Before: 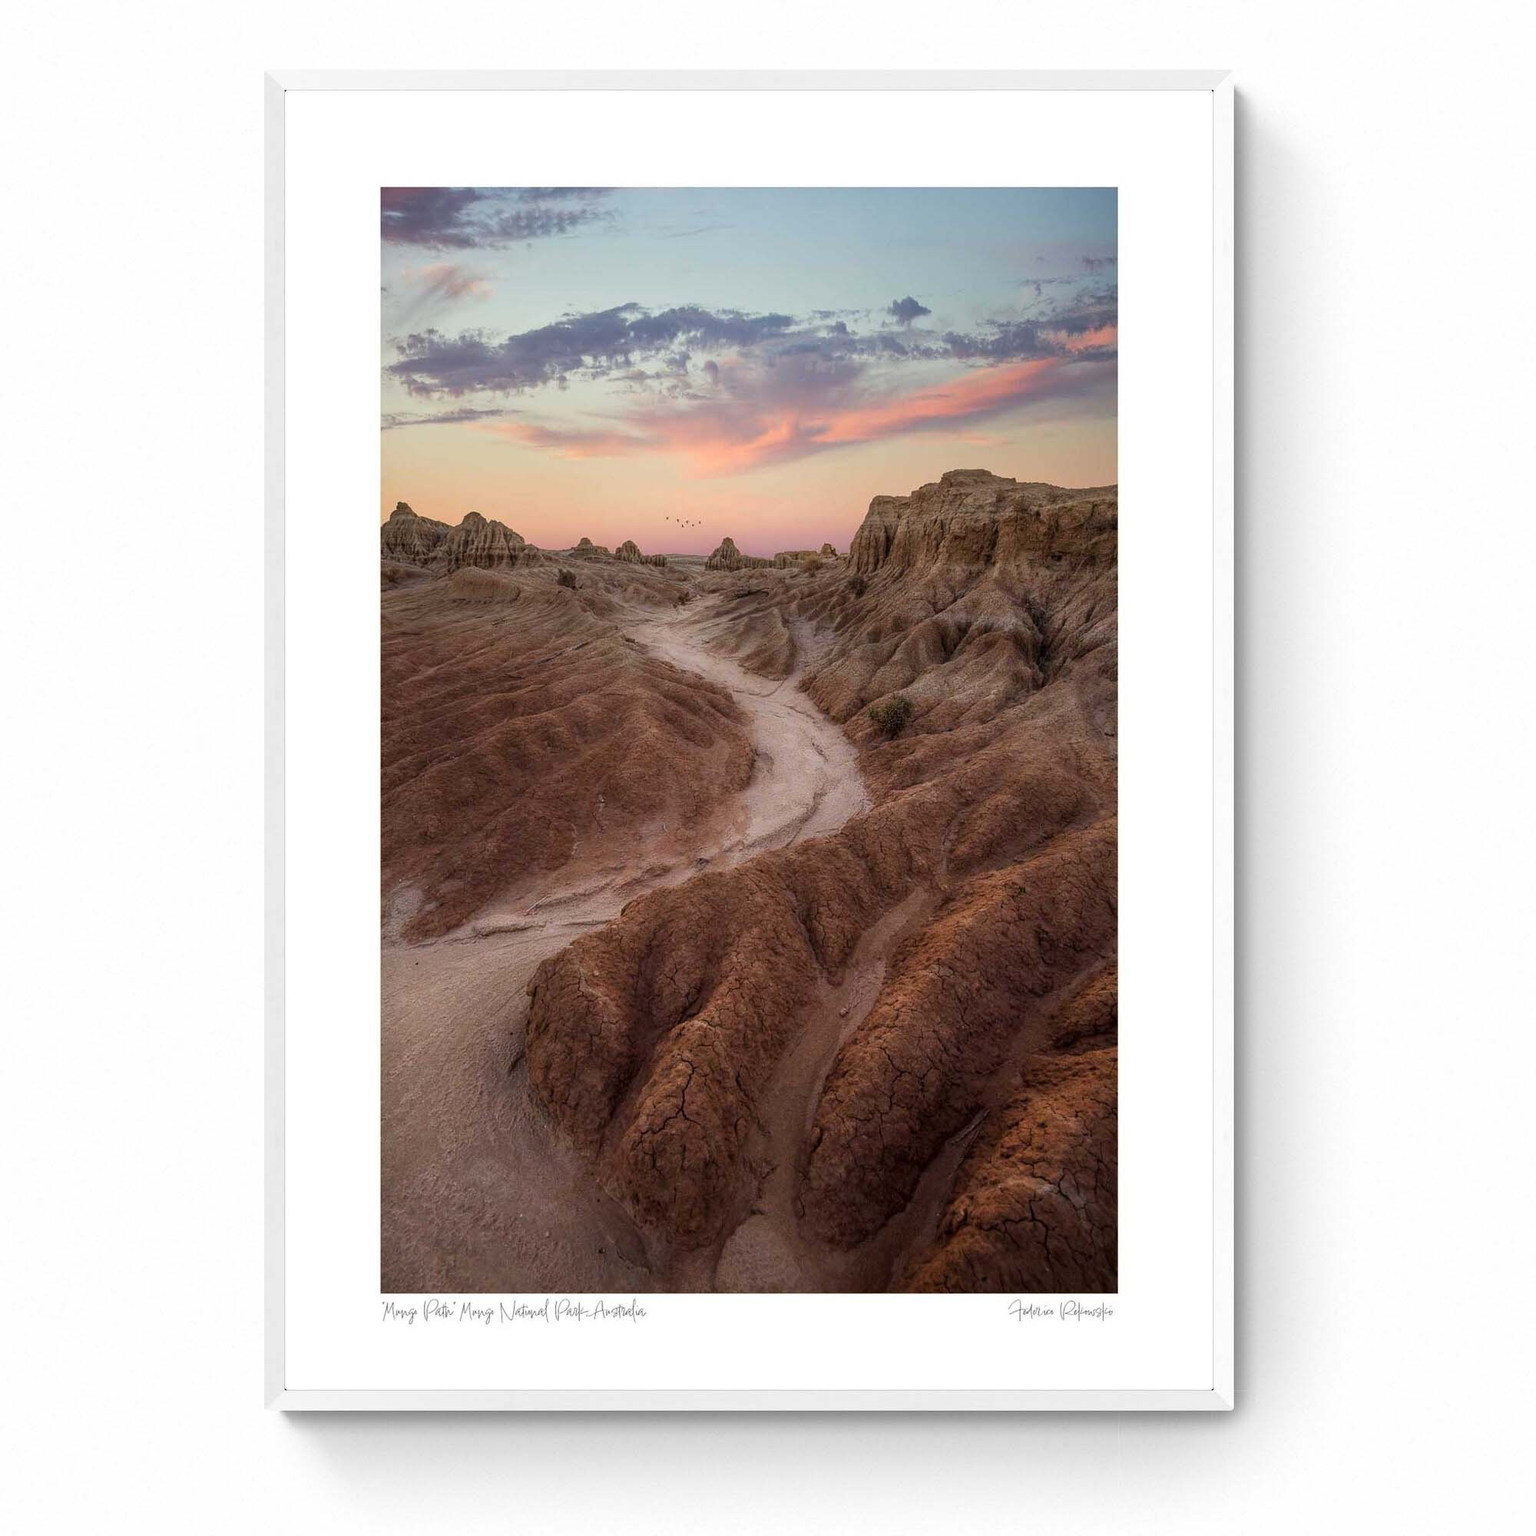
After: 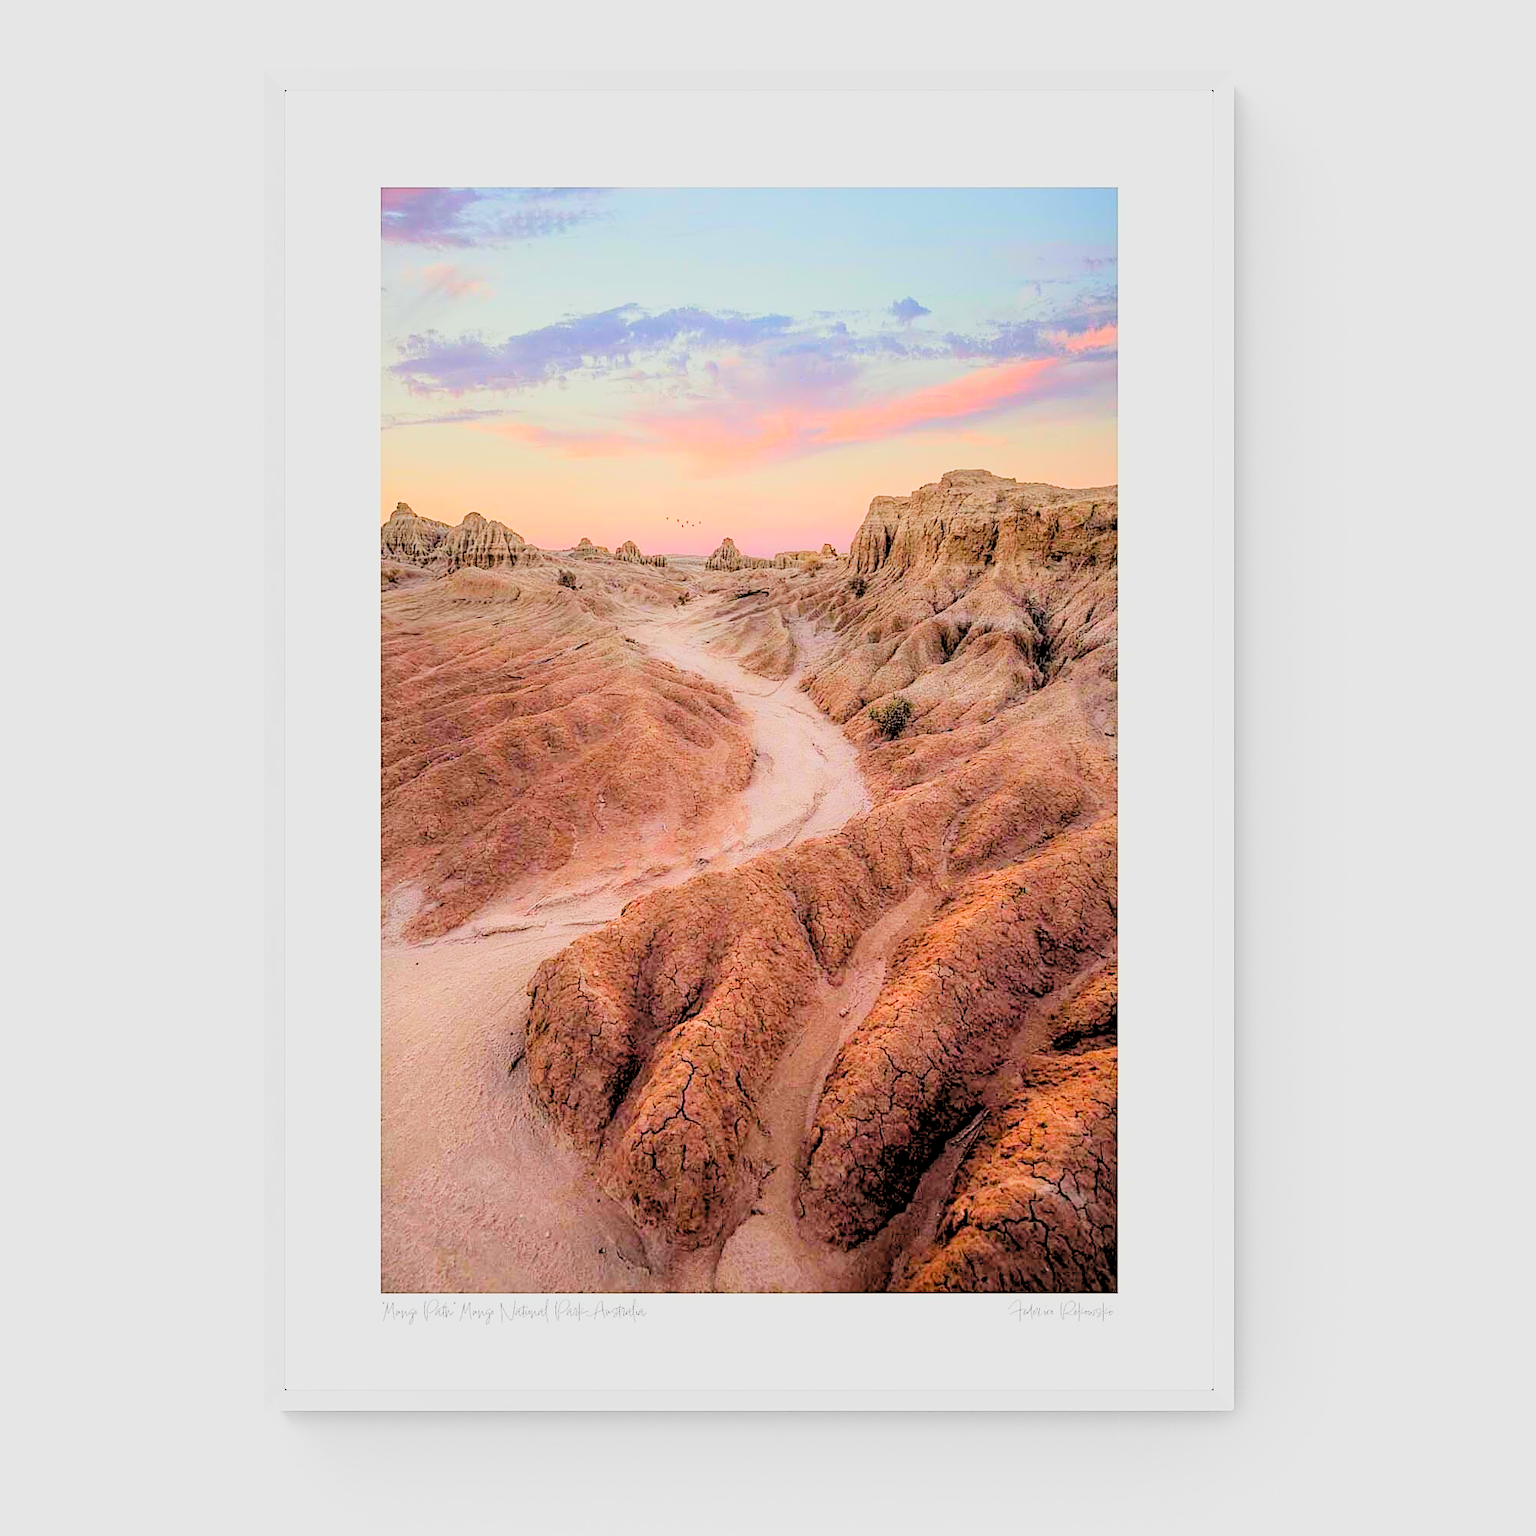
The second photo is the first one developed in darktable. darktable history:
exposure: black level correction 0.001, exposure 0.955 EV, compensate highlight preservation false
levels: levels [0.072, 0.414, 0.976]
sharpen: on, module defaults
filmic rgb: middle gray luminance 18.12%, black relative exposure -7.54 EV, white relative exposure 8.47 EV, target black luminance 0%, hardness 2.23, latitude 17.42%, contrast 0.875, highlights saturation mix 5.69%, shadows ↔ highlights balance 11.01%, preserve chrominance RGB euclidean norm, color science v5 (2021), contrast in shadows safe, contrast in highlights safe
